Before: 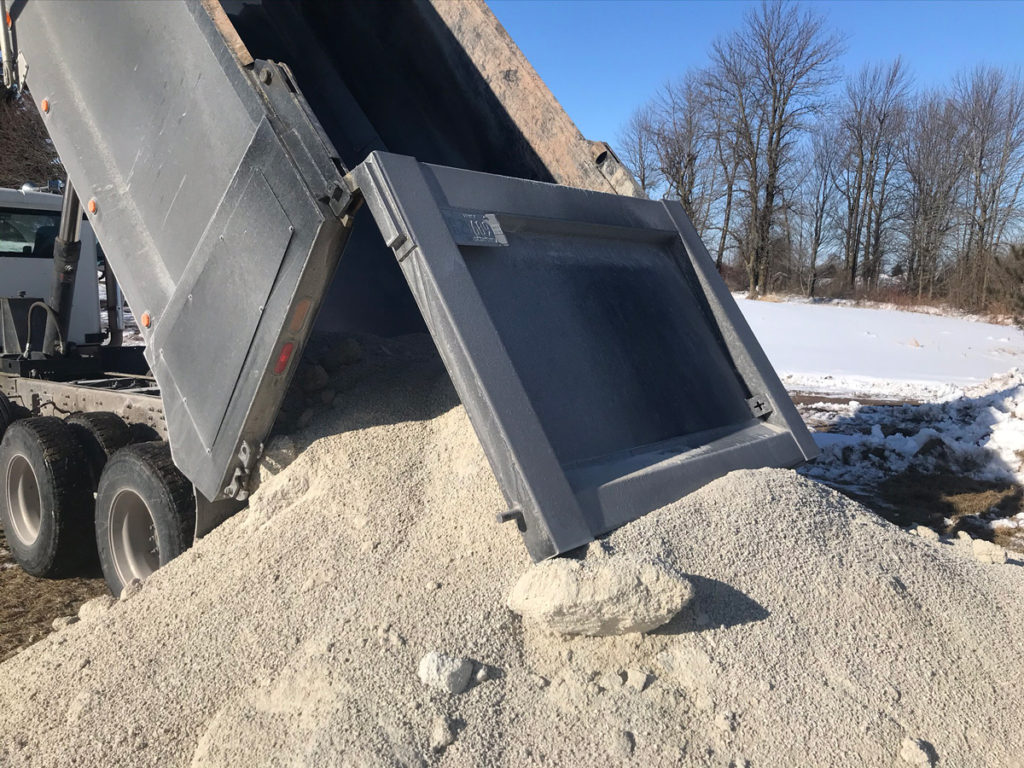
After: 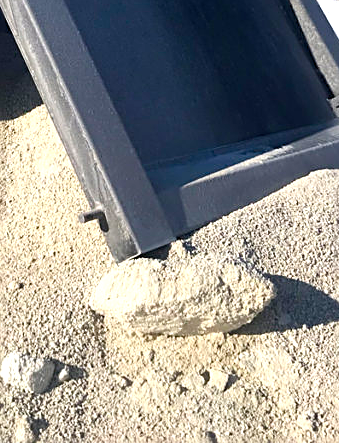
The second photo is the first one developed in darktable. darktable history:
crop: left 40.878%, top 39.176%, right 25.993%, bottom 3.081%
sharpen: on, module defaults
tone equalizer: -8 EV -0.417 EV, -7 EV -0.389 EV, -6 EV -0.333 EV, -5 EV -0.222 EV, -3 EV 0.222 EV, -2 EV 0.333 EV, -1 EV 0.389 EV, +0 EV 0.417 EV, edges refinement/feathering 500, mask exposure compensation -1.57 EV, preserve details no
white balance: red 1, blue 1
color balance rgb: perceptual saturation grading › global saturation 45%, perceptual saturation grading › highlights -25%, perceptual saturation grading › shadows 50%, perceptual brilliance grading › global brilliance 3%, global vibrance 3%
